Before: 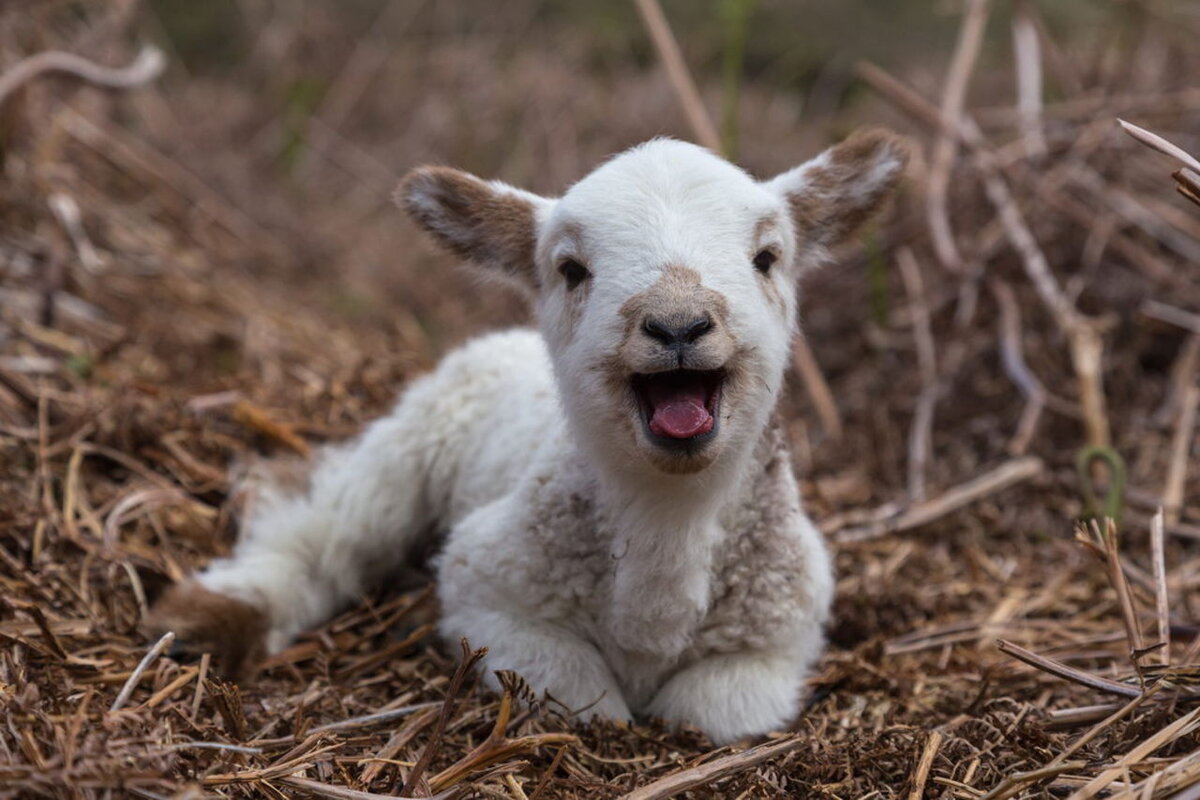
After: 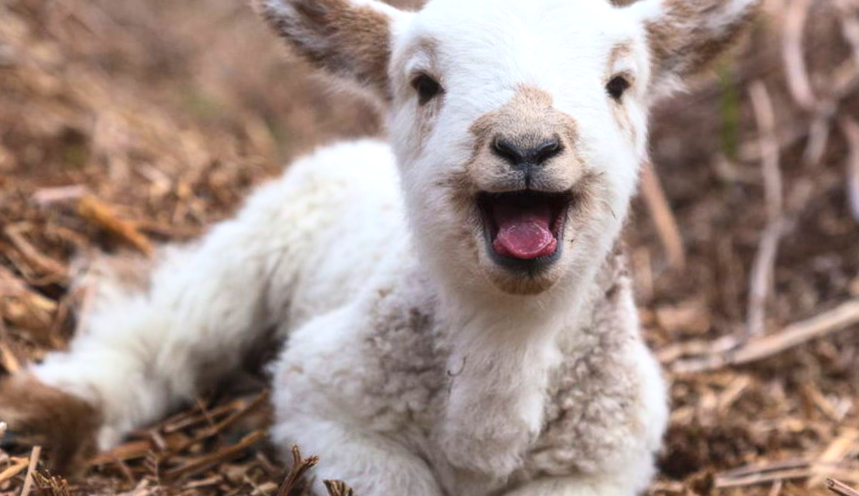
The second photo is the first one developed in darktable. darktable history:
crop and rotate: angle -3.37°, left 9.79%, top 20.73%, right 12.42%, bottom 11.82%
exposure: black level correction 0, exposure 0.5 EV, compensate highlight preservation false
soften: size 10%, saturation 50%, brightness 0.2 EV, mix 10%
contrast brightness saturation: contrast 0.2, brightness 0.16, saturation 0.22
